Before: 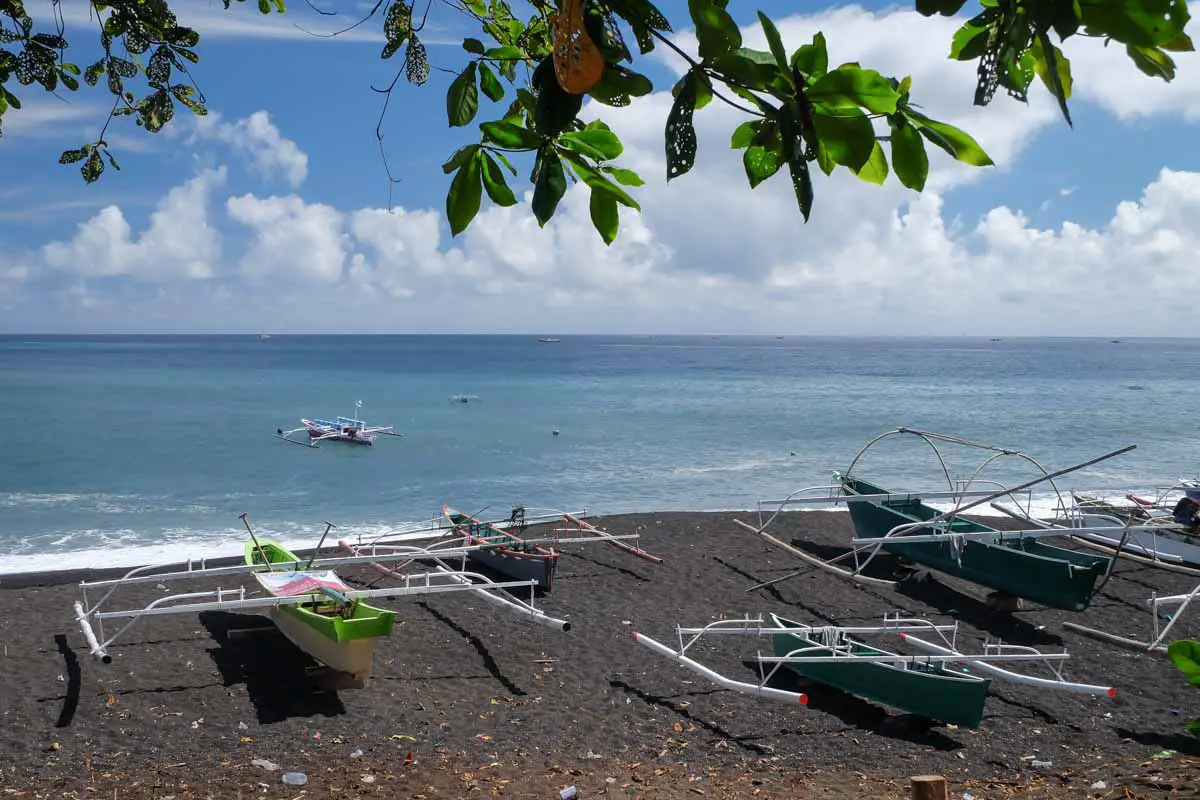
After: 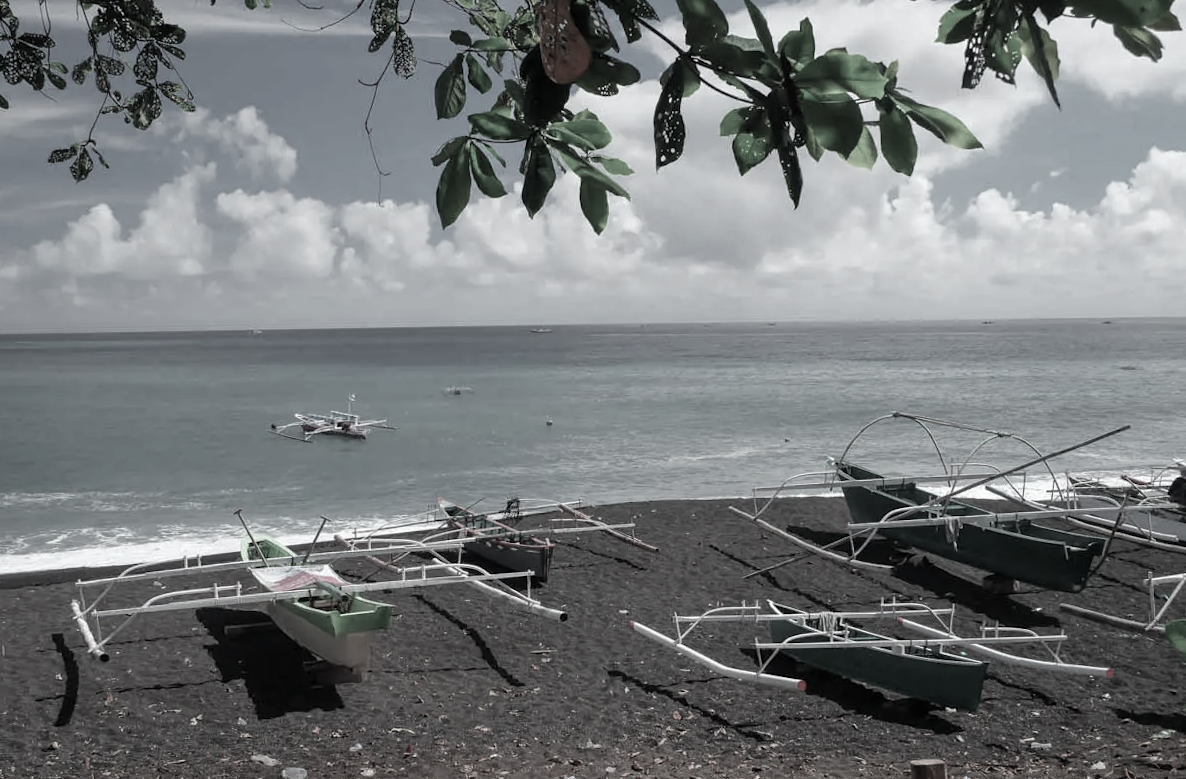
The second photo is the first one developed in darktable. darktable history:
rotate and perspective: rotation -1°, crop left 0.011, crop right 0.989, crop top 0.025, crop bottom 0.975
color contrast: green-magenta contrast 0.3, blue-yellow contrast 0.15
